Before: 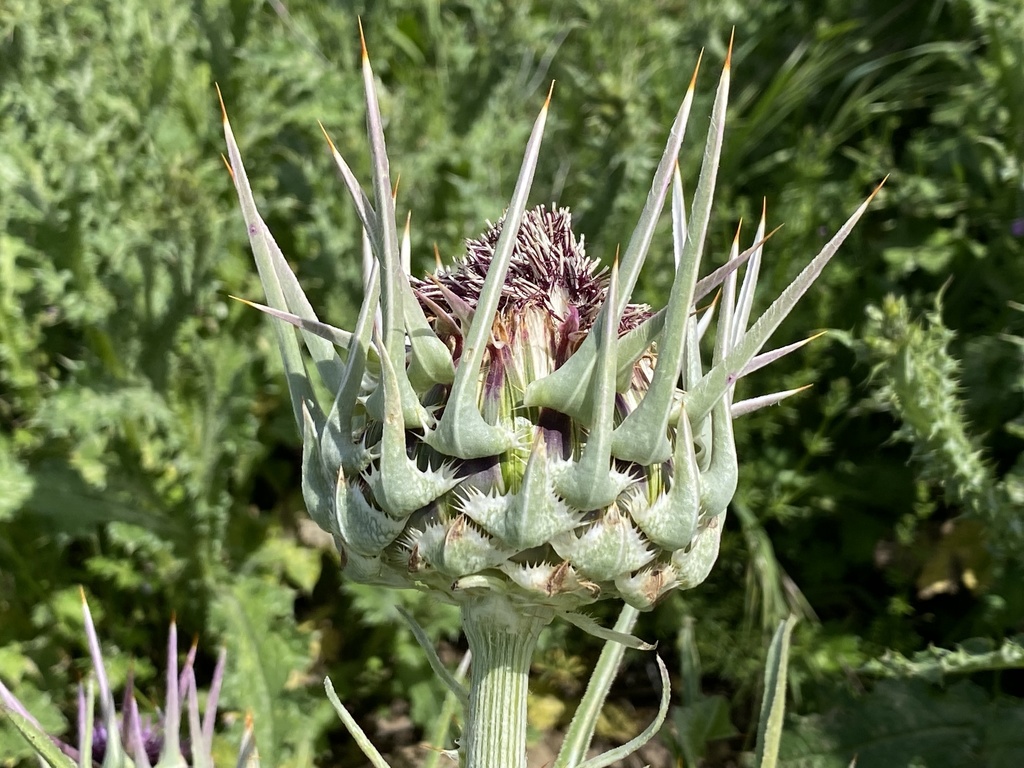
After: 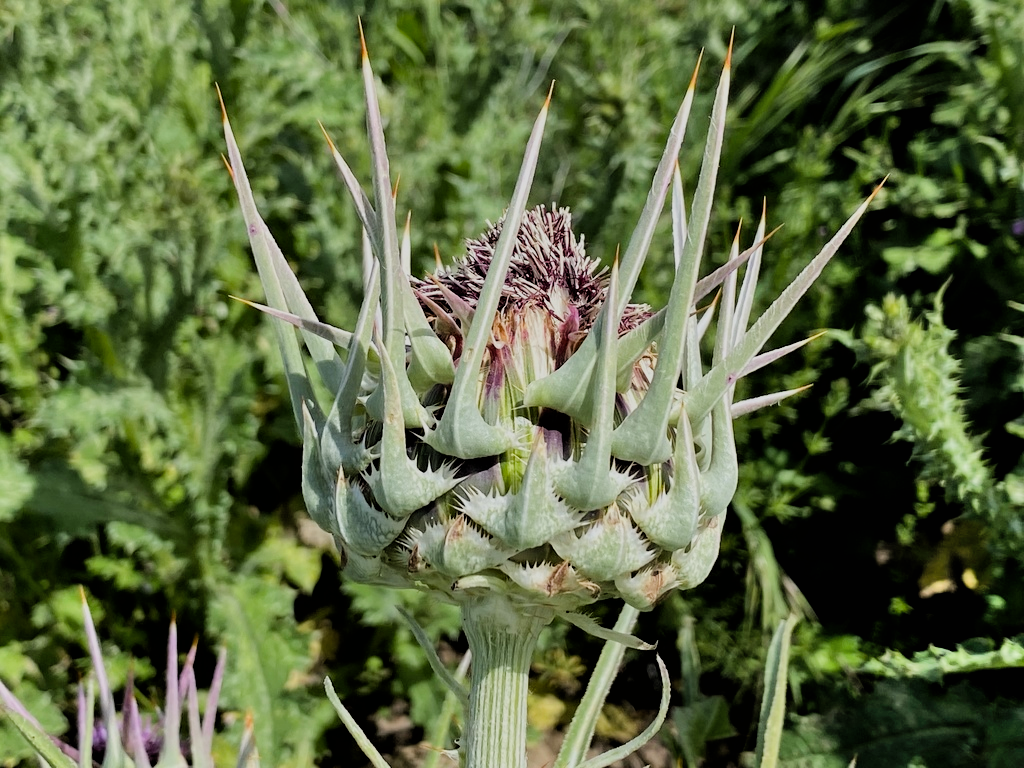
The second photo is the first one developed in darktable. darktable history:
filmic rgb: black relative exposure -4.75 EV, white relative exposure 4.05 EV, hardness 2.83, iterations of high-quality reconstruction 0
shadows and highlights: low approximation 0.01, soften with gaussian
